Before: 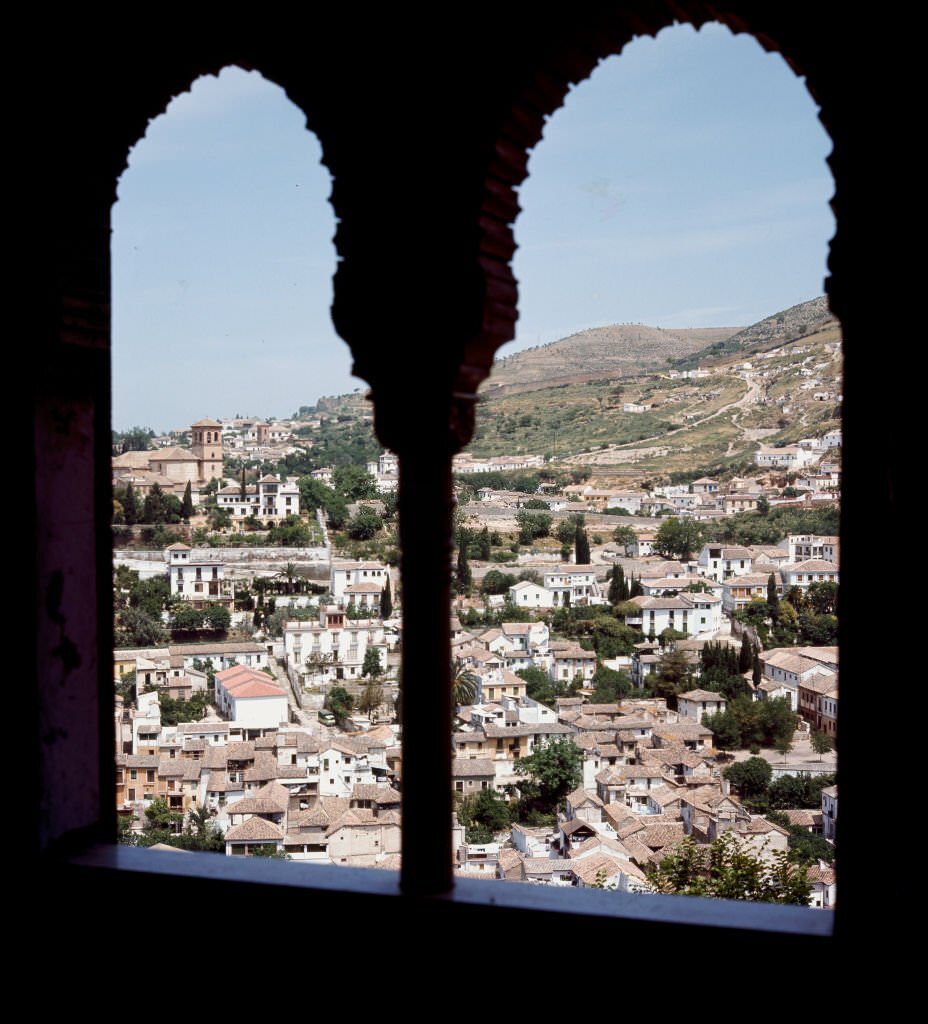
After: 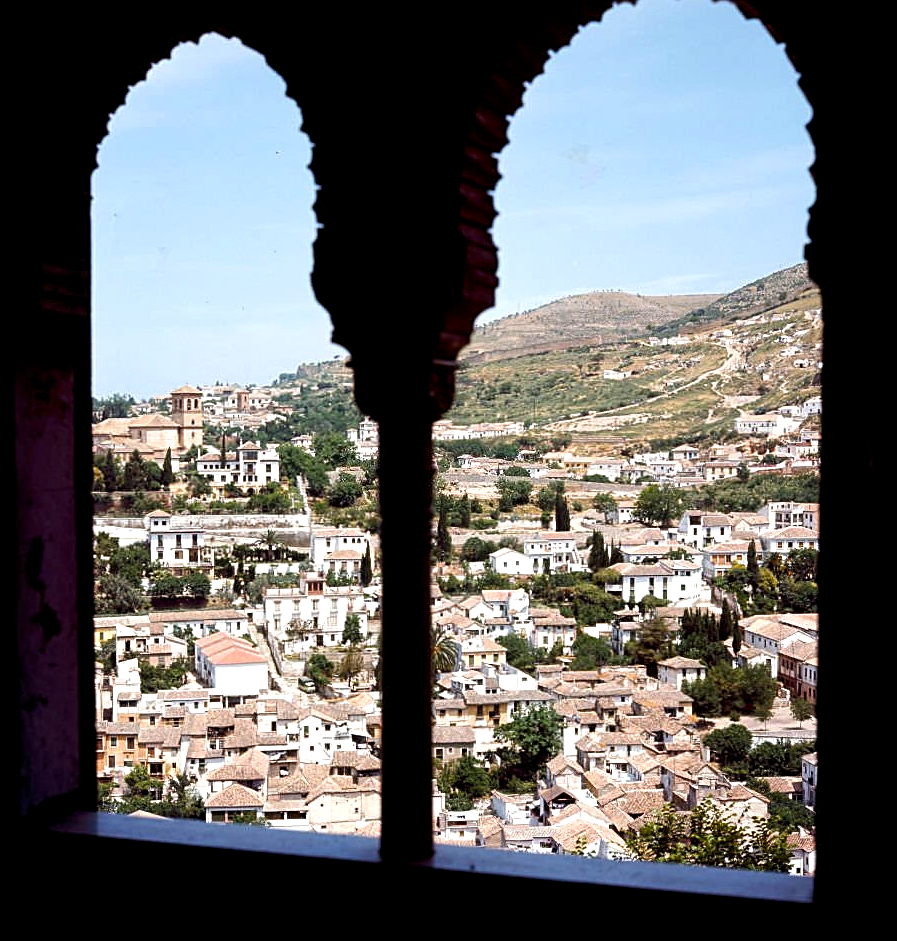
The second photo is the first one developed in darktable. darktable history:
color balance rgb: shadows lift › chroma 0.676%, shadows lift › hue 114.28°, perceptual saturation grading › global saturation 29.691%, perceptual brilliance grading › global brilliance 11.774%, global vibrance 9.722%
crop: left 2.185%, top 3.235%, right 1.137%, bottom 4.865%
local contrast: highlights 102%, shadows 102%, detail 119%, midtone range 0.2
sharpen: on, module defaults
